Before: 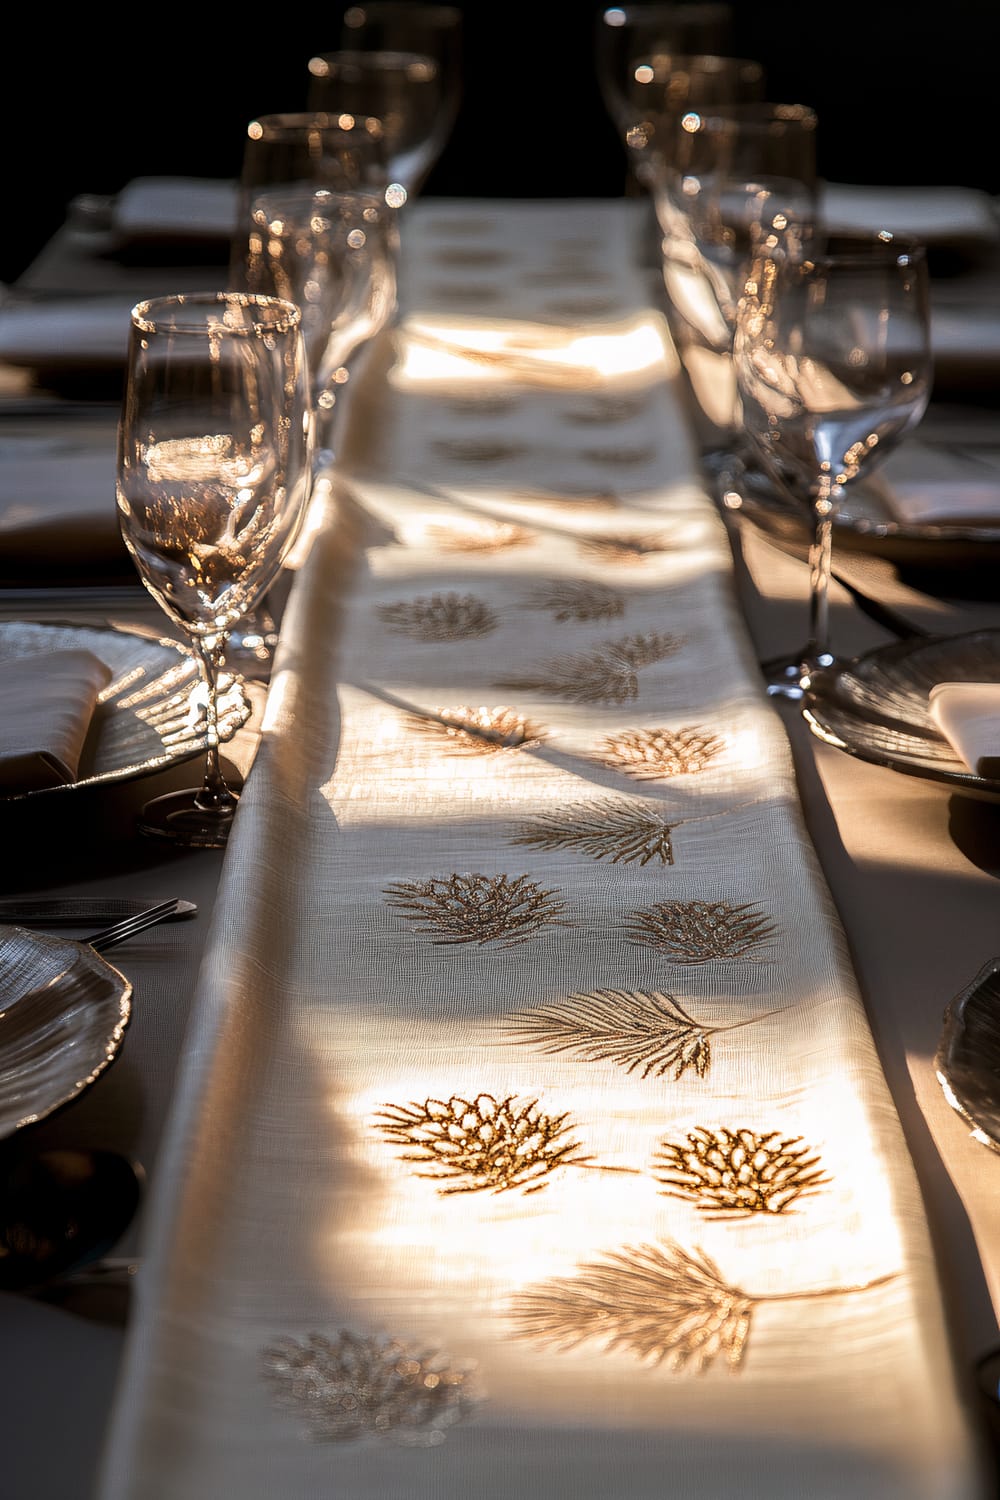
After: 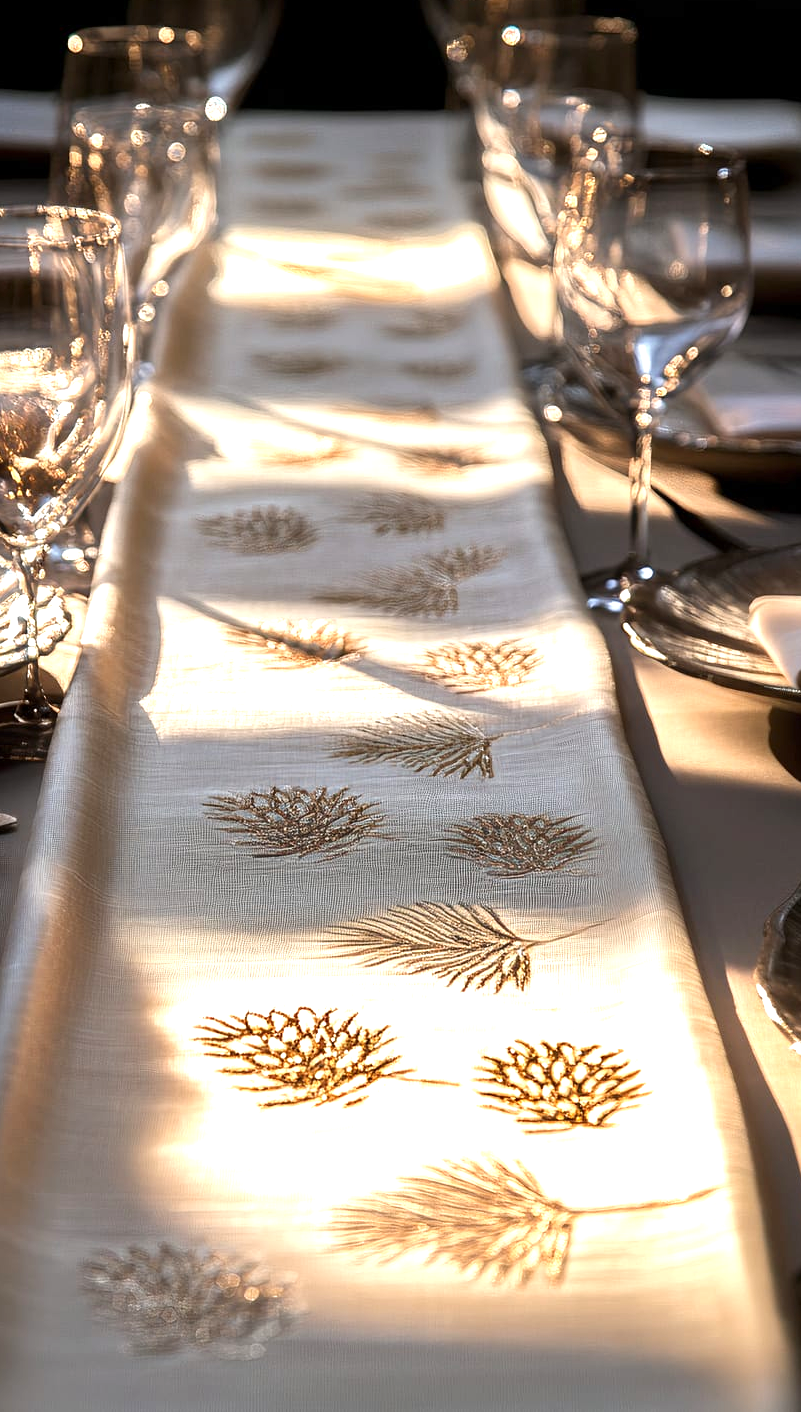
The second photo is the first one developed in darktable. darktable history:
crop and rotate: left 18.074%, top 5.864%, right 1.751%
exposure: exposure 0.725 EV, compensate exposure bias true, compensate highlight preservation false
